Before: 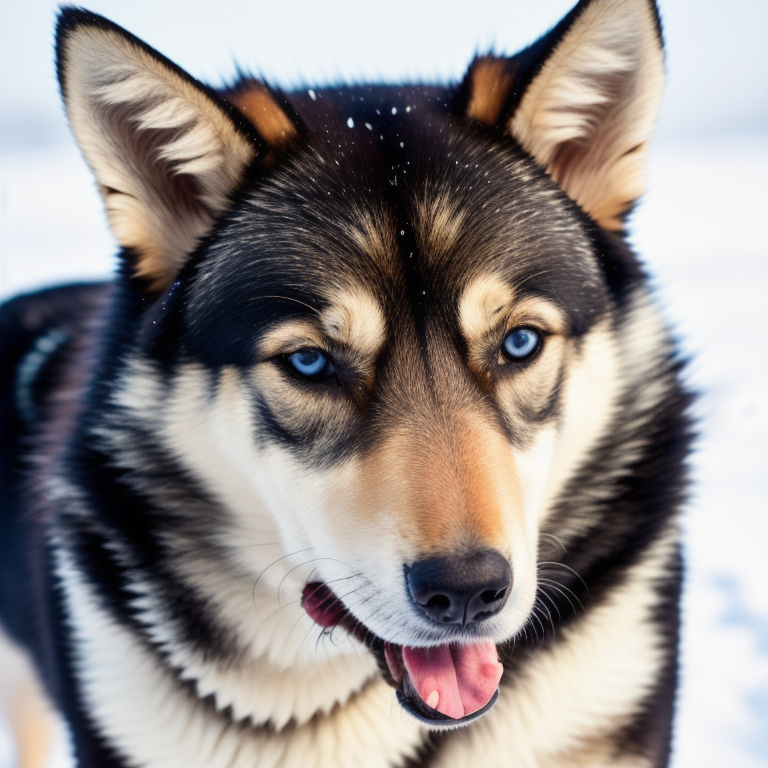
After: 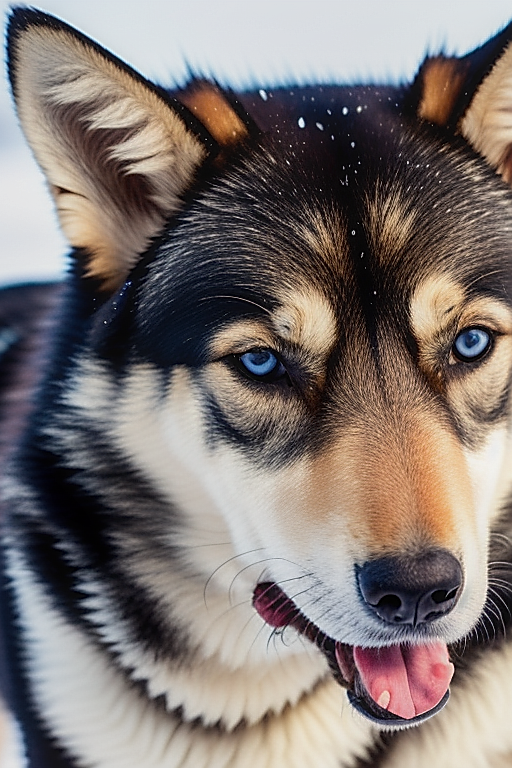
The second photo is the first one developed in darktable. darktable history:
crop and rotate: left 6.486%, right 26.765%
local contrast: on, module defaults
sharpen: radius 1.424, amount 1.242, threshold 0.632
shadows and highlights: shadows -20.08, white point adjustment -1.84, highlights -34.99
tone curve: color space Lab, independent channels, preserve colors none
contrast equalizer: octaves 7, y [[0.5, 0.488, 0.462, 0.461, 0.491, 0.5], [0.5 ×6], [0.5 ×6], [0 ×6], [0 ×6]]
